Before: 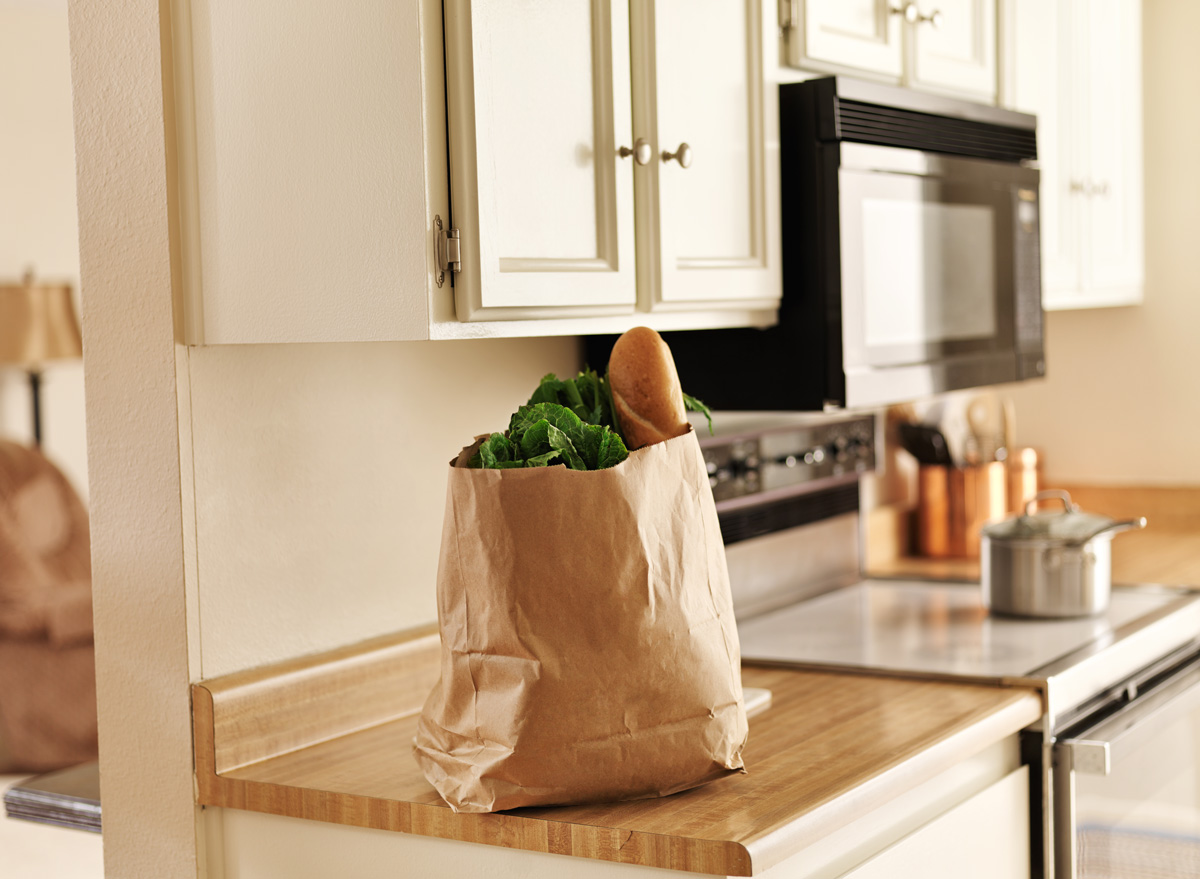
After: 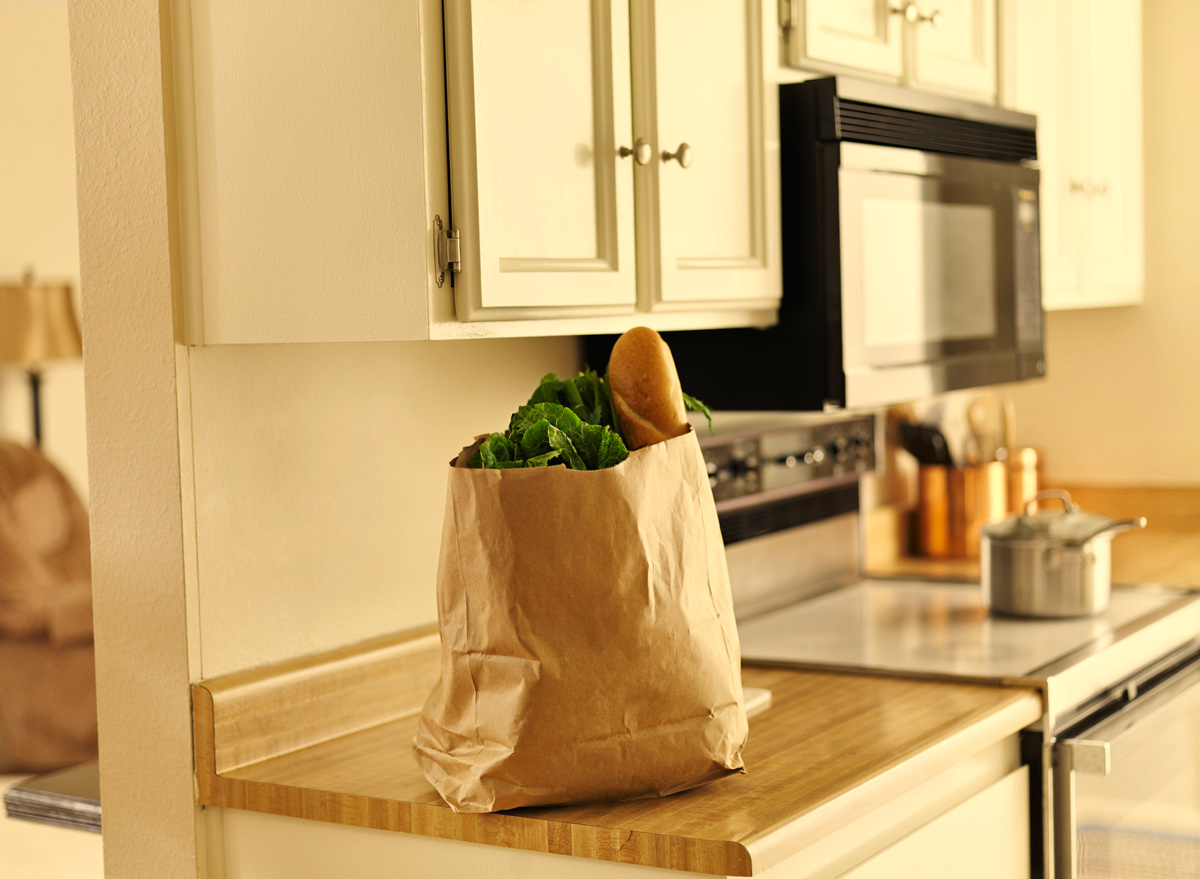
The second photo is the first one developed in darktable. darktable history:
color correction: highlights a* 2.71, highlights b* 23.41
